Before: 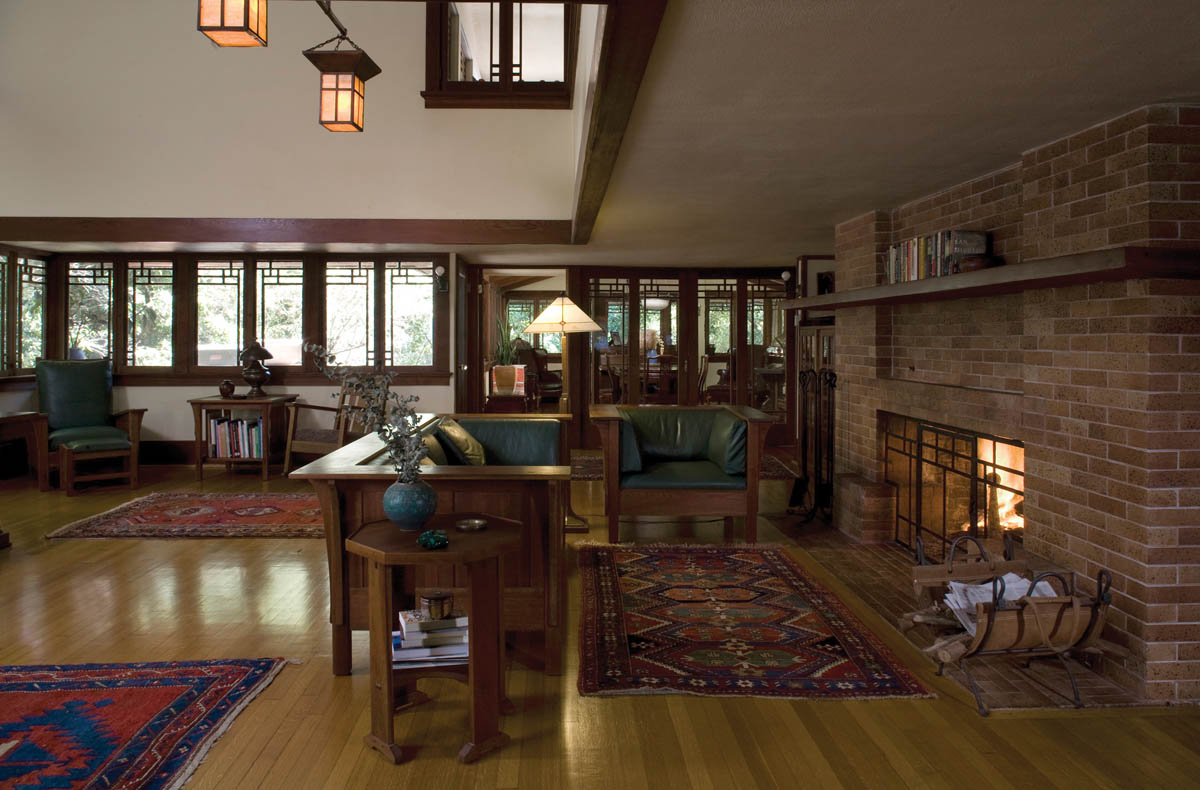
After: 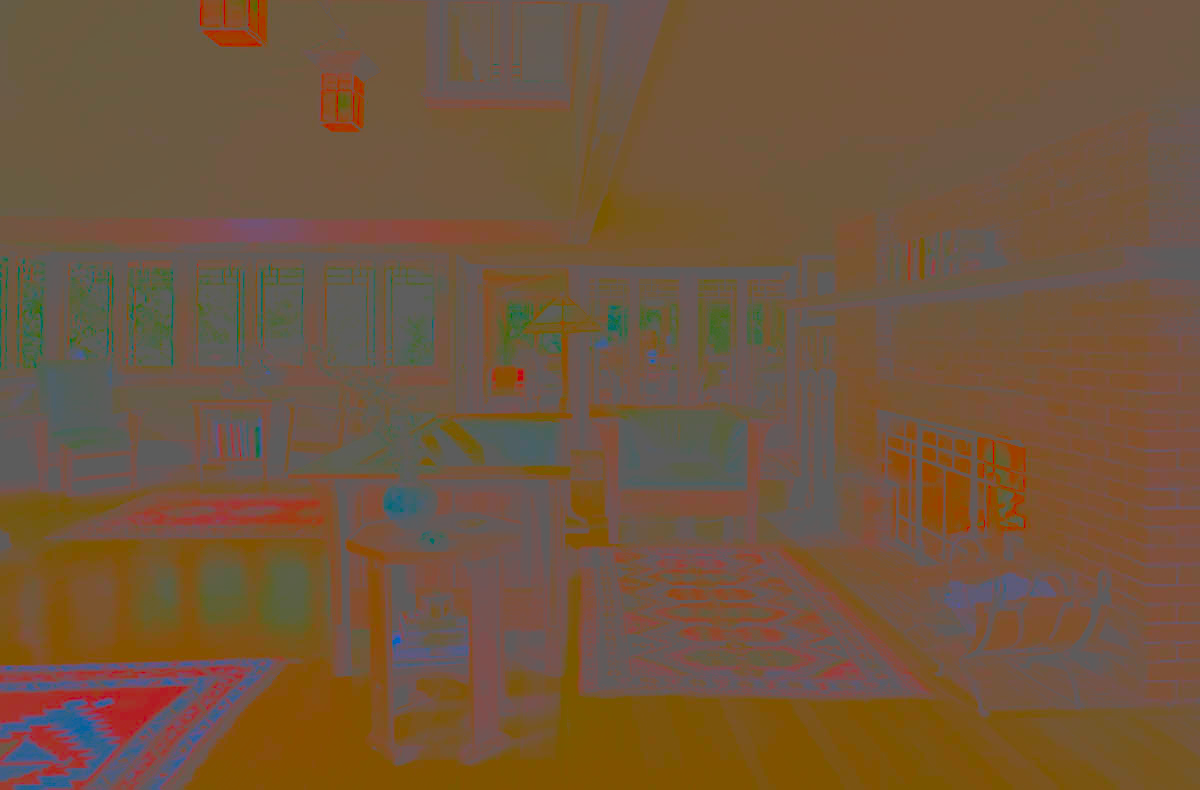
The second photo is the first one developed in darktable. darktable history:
contrast brightness saturation: contrast -0.99, brightness -0.17, saturation 0.75
filmic rgb: black relative exposure -7.65 EV, white relative exposure 4.56 EV, hardness 3.61, contrast 1.05
